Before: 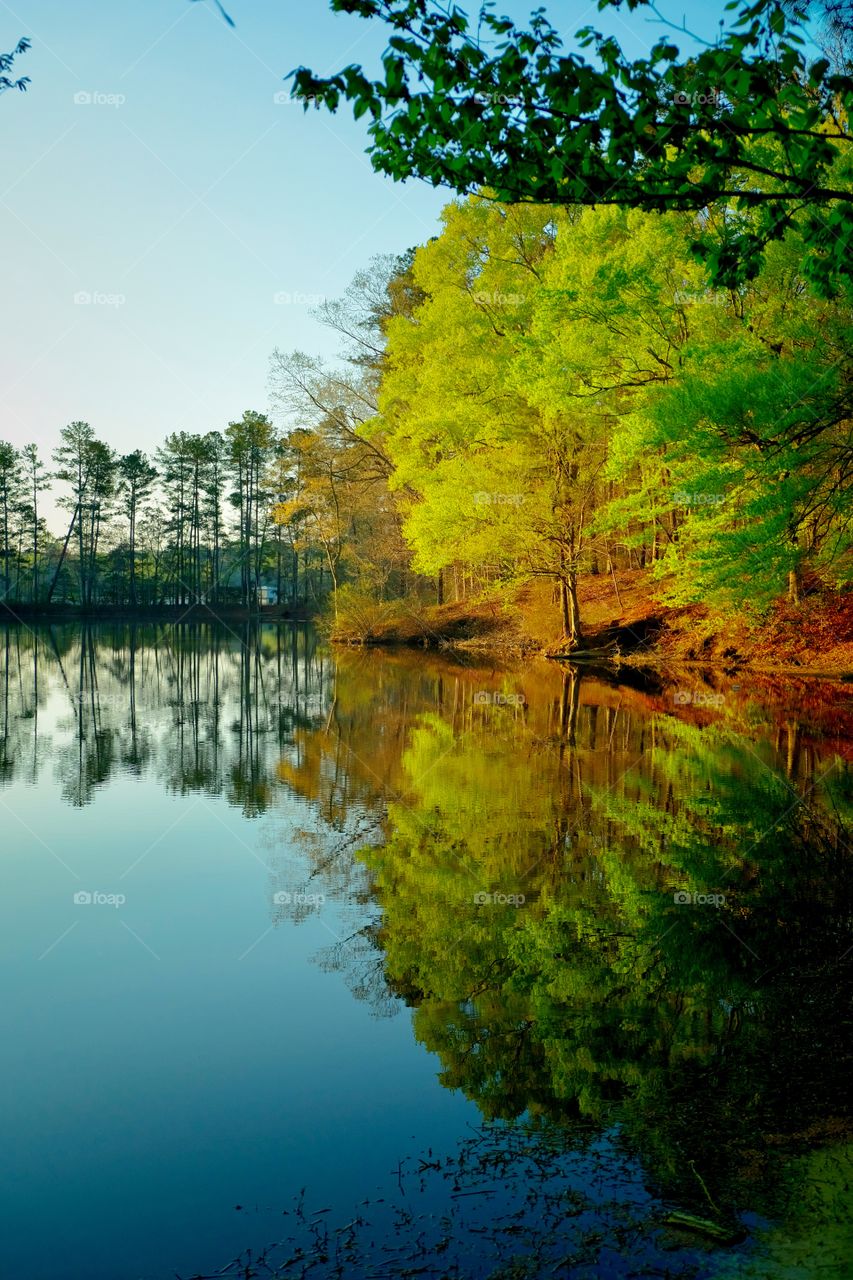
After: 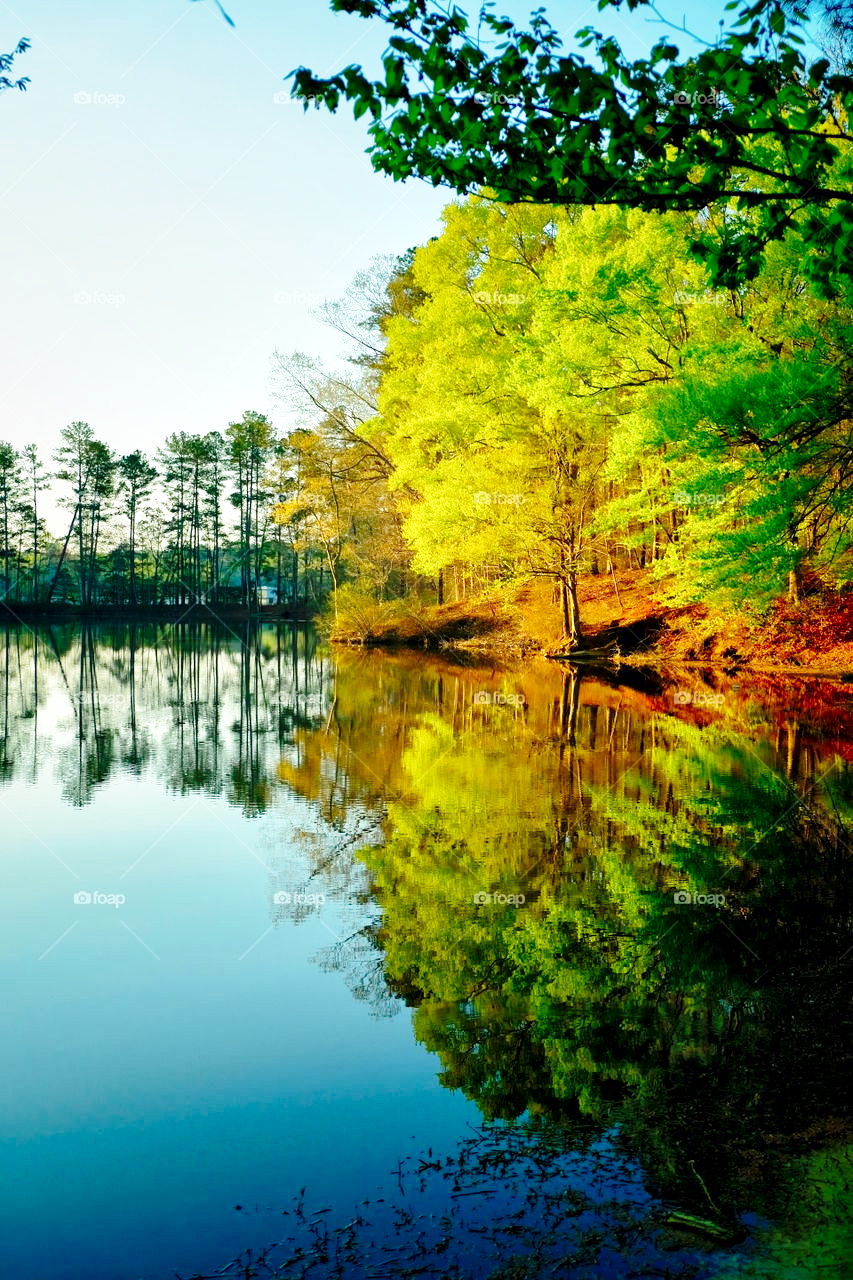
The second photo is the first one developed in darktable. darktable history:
base curve: curves: ch0 [(0, 0) (0.028, 0.03) (0.121, 0.232) (0.46, 0.748) (0.859, 0.968) (1, 1)], preserve colors none
local contrast: mode bilateral grid, contrast 20, coarseness 50, detail 132%, midtone range 0.2
